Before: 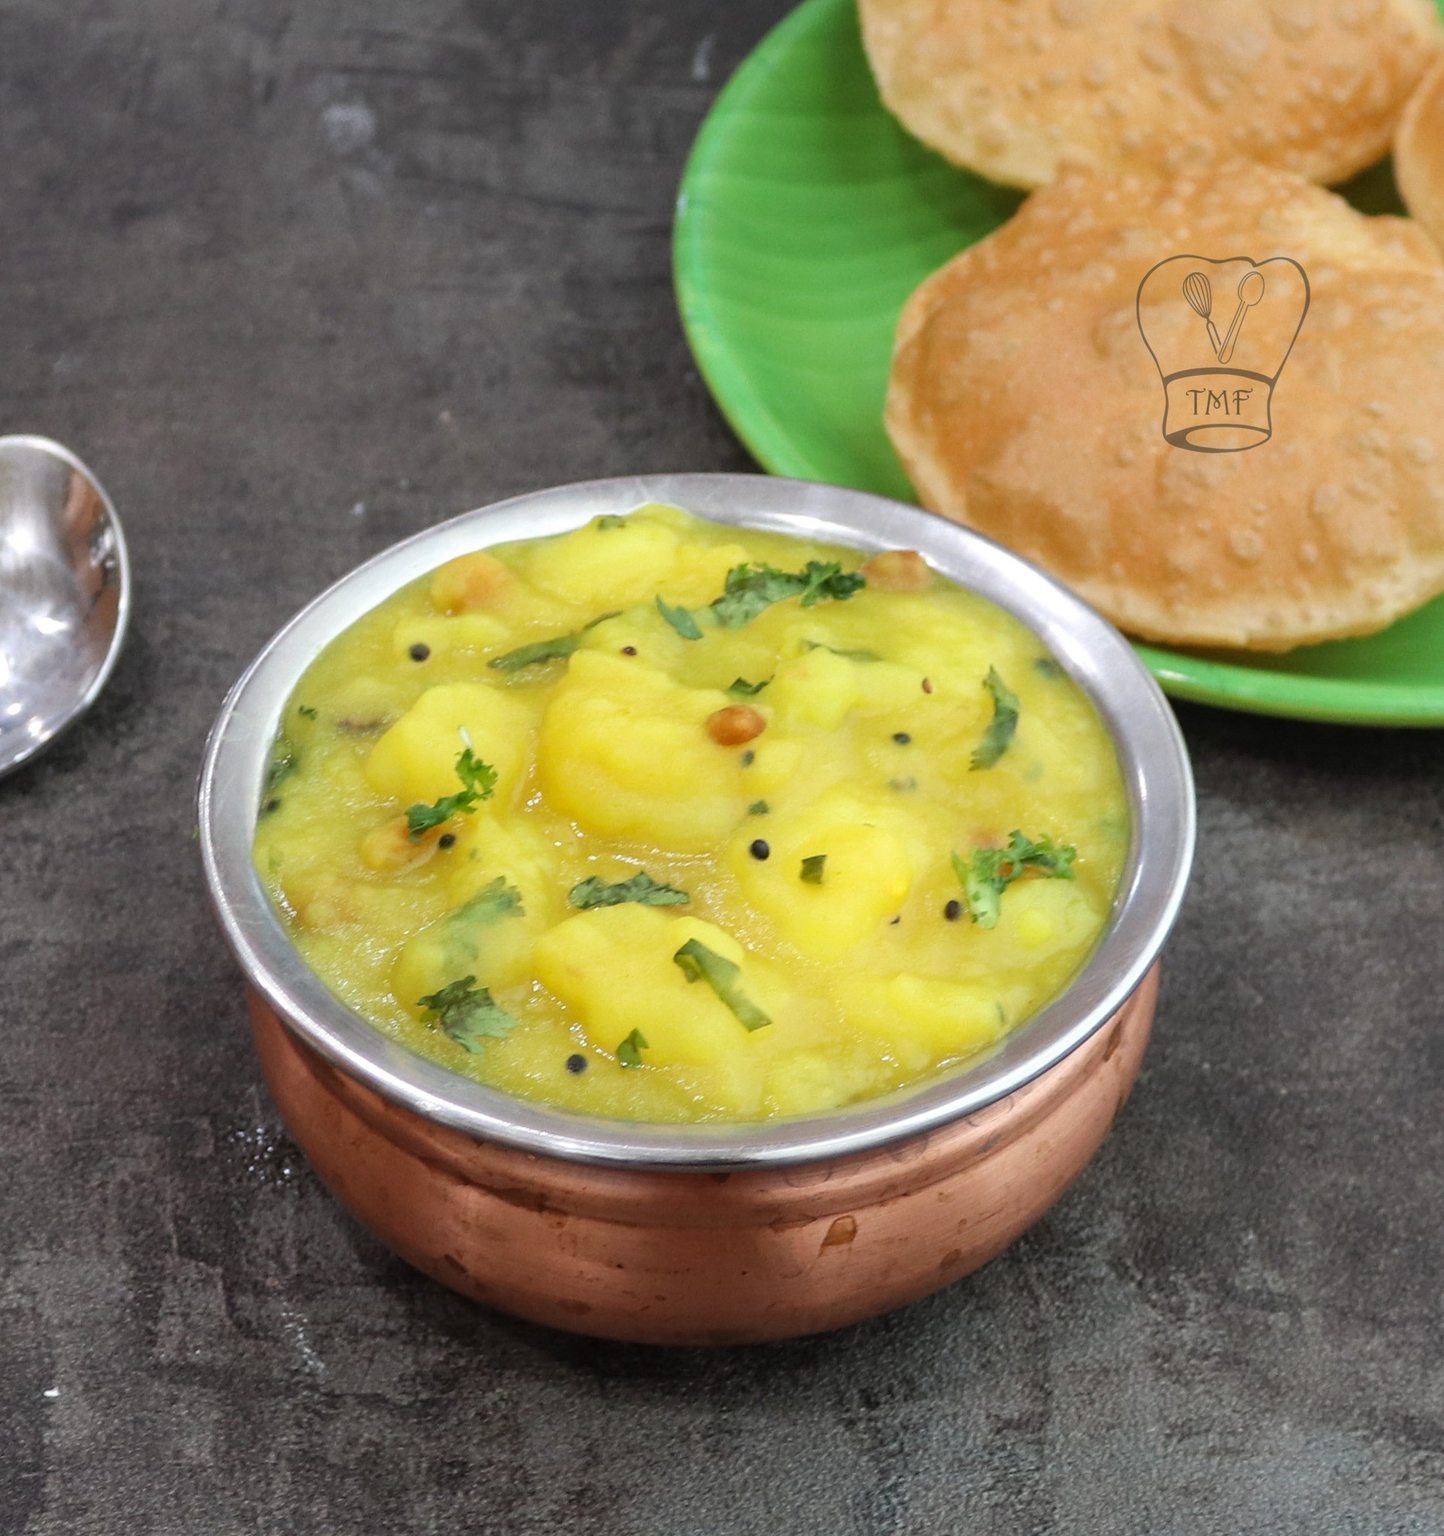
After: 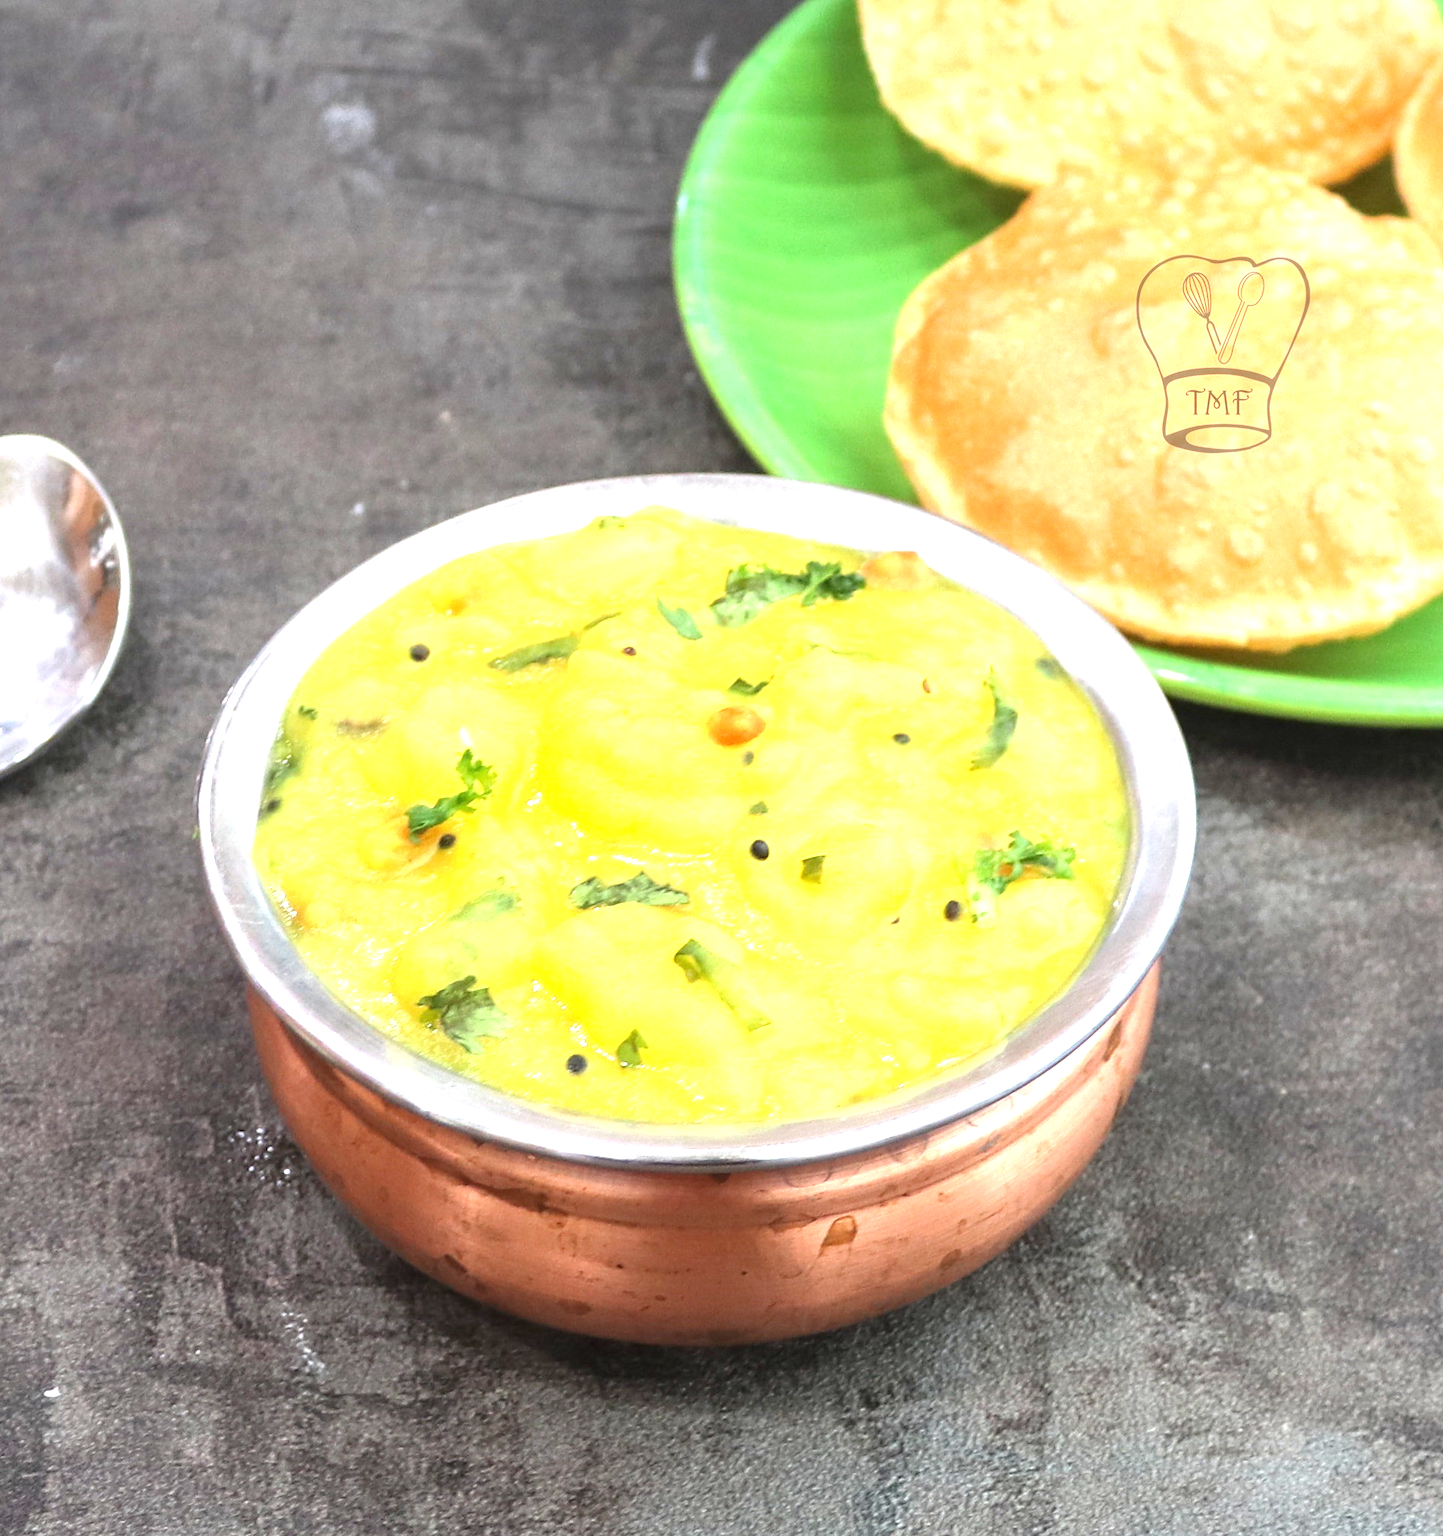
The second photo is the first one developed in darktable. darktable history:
exposure: black level correction 0, exposure 1.379 EV, compensate exposure bias true, compensate highlight preservation false
vignetting: fall-off start 116.67%, fall-off radius 59.26%, brightness -0.31, saturation -0.056
